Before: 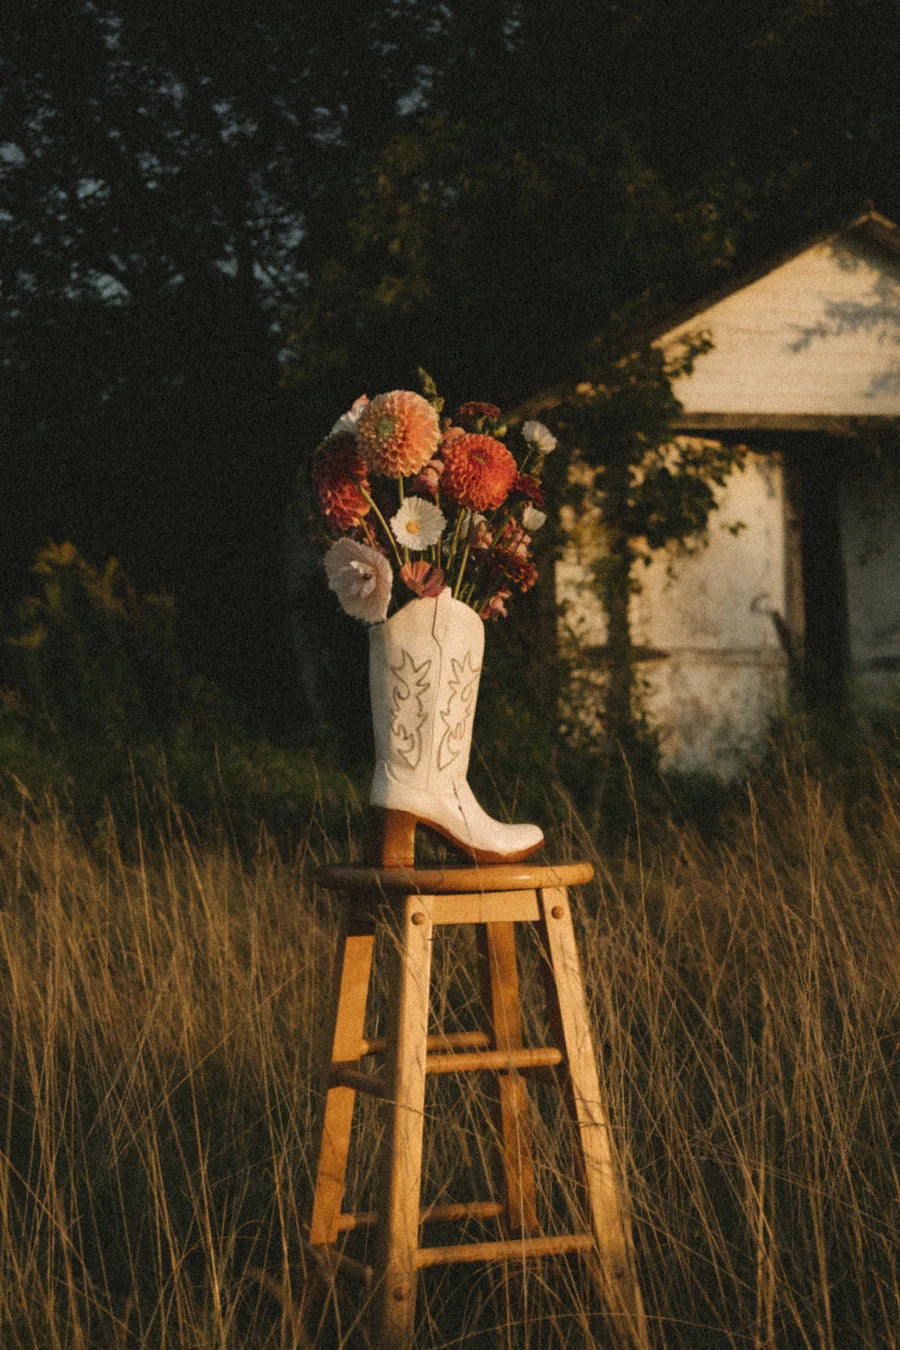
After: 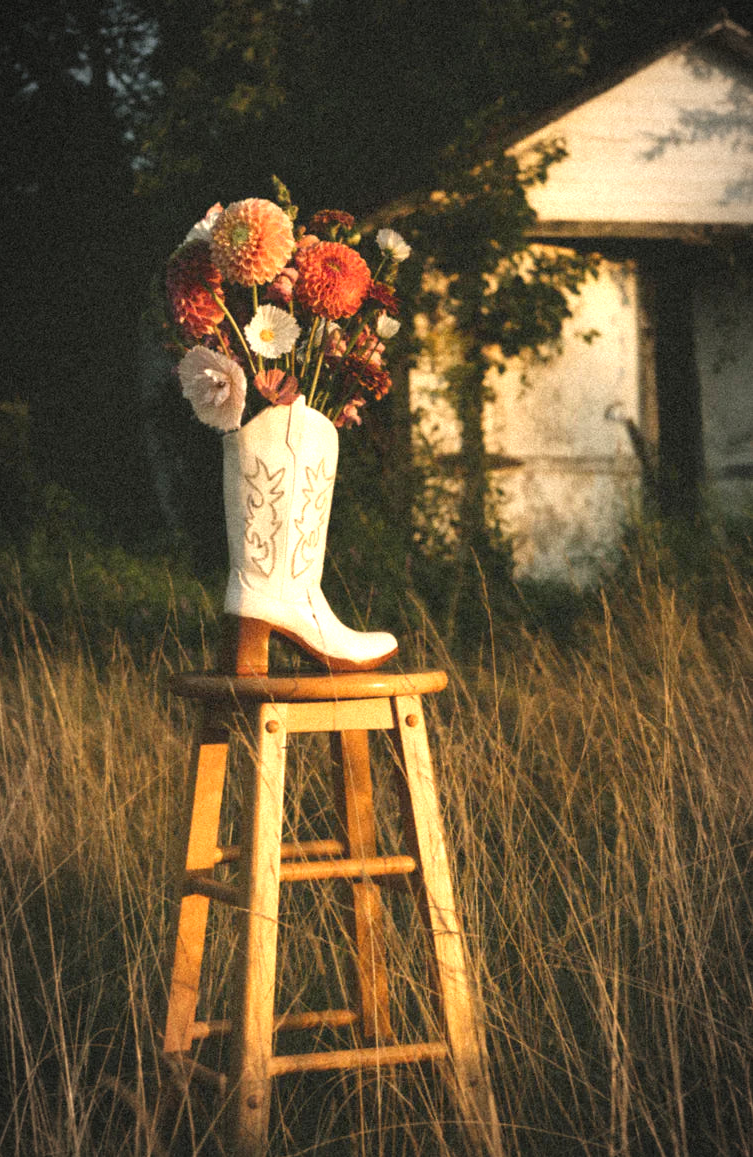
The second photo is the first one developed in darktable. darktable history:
crop: left 16.315%, top 14.246%
vignetting: fall-off radius 60%, automatic ratio true
exposure: black level correction 0, exposure 1.1 EV, compensate highlight preservation false
